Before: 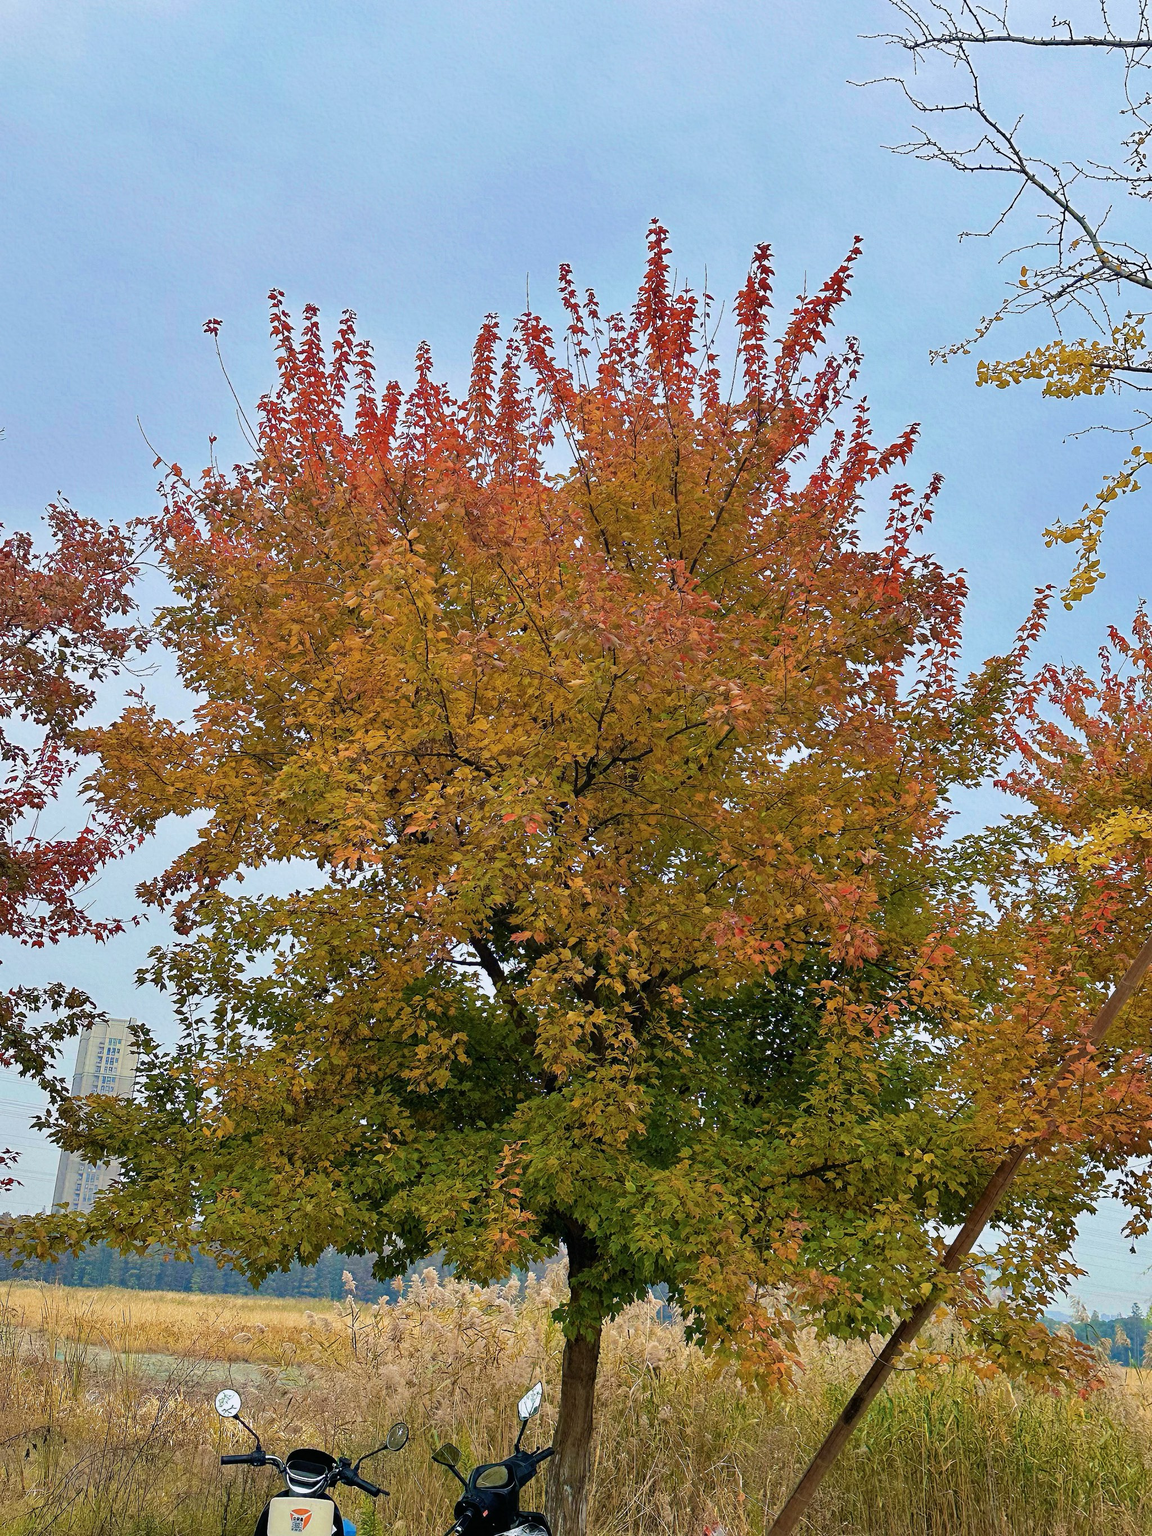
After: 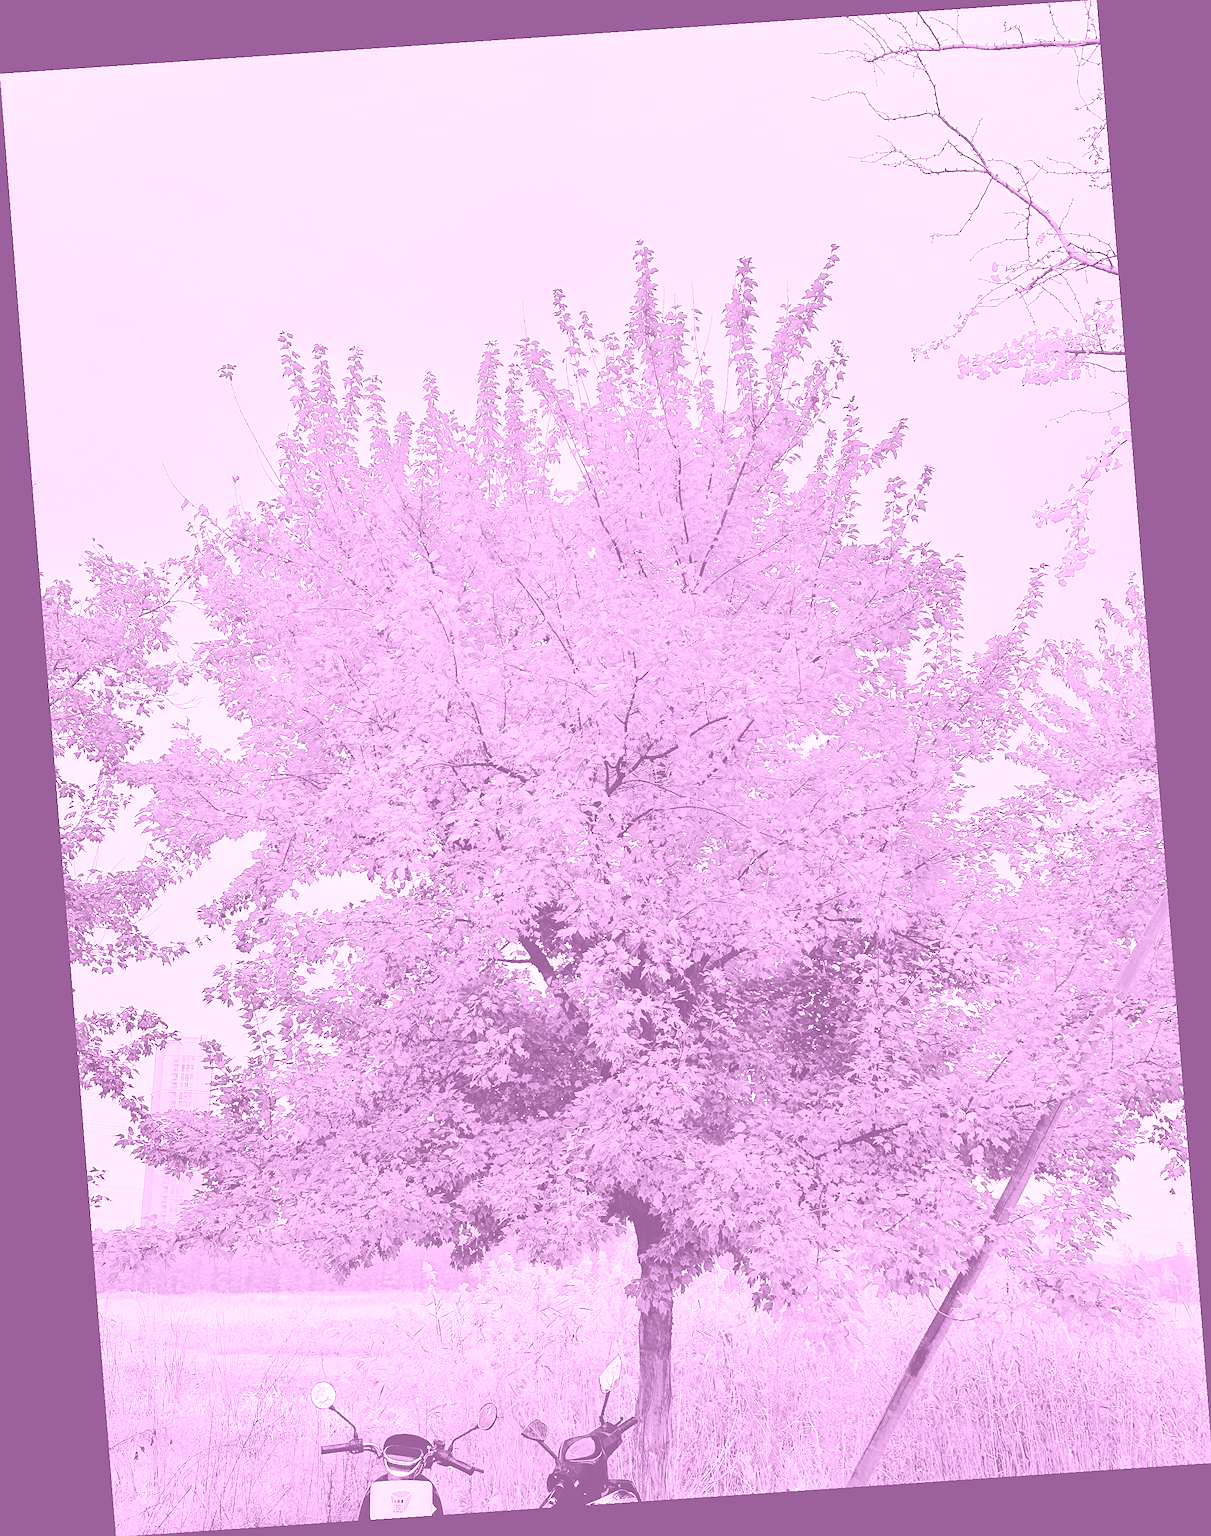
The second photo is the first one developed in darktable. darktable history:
exposure: black level correction 0.035, exposure 0.9 EV, compensate highlight preservation false
colorize: hue 331.2°, saturation 75%, source mix 30.28%, lightness 70.52%, version 1
sharpen: radius 1.864, amount 0.398, threshold 1.271
rotate and perspective: rotation -4.2°, shear 0.006, automatic cropping off
